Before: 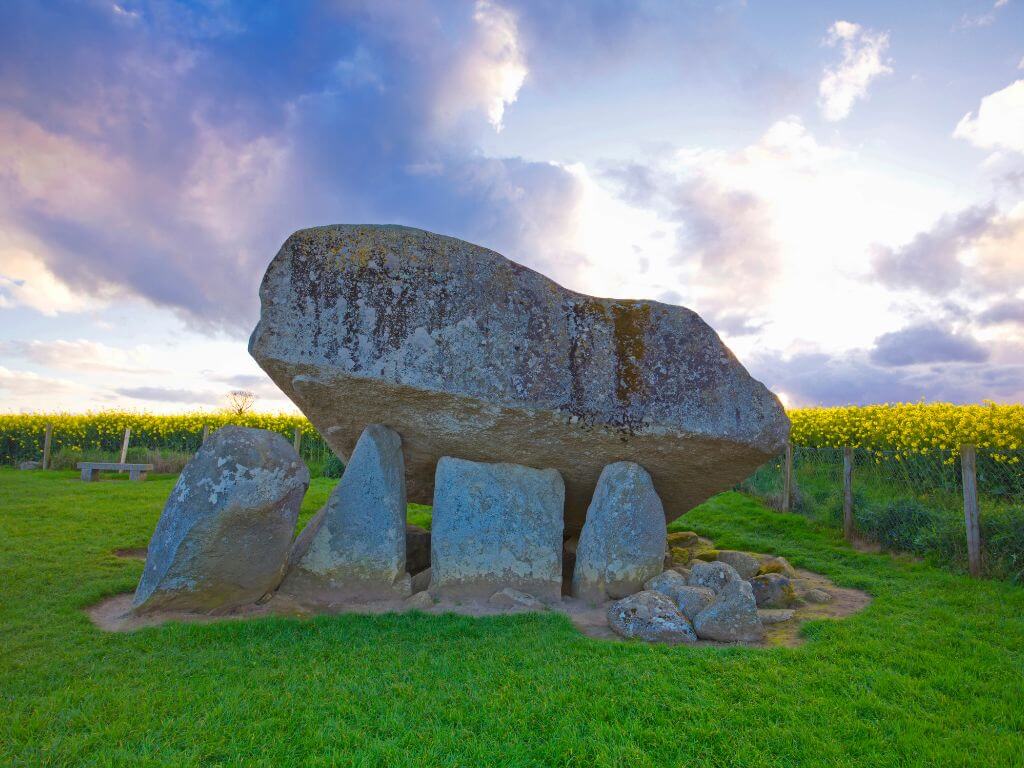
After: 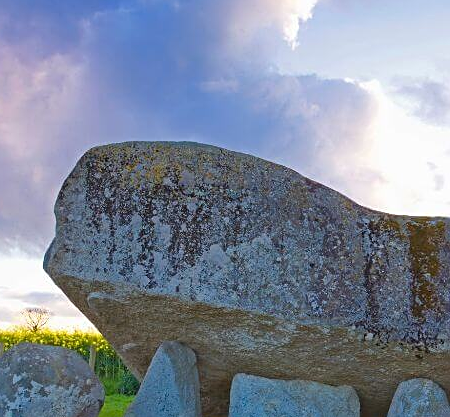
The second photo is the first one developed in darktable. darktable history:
crop: left 20.112%, top 10.887%, right 35.875%, bottom 34.708%
sharpen: on, module defaults
levels: levels [0, 0.498, 1]
